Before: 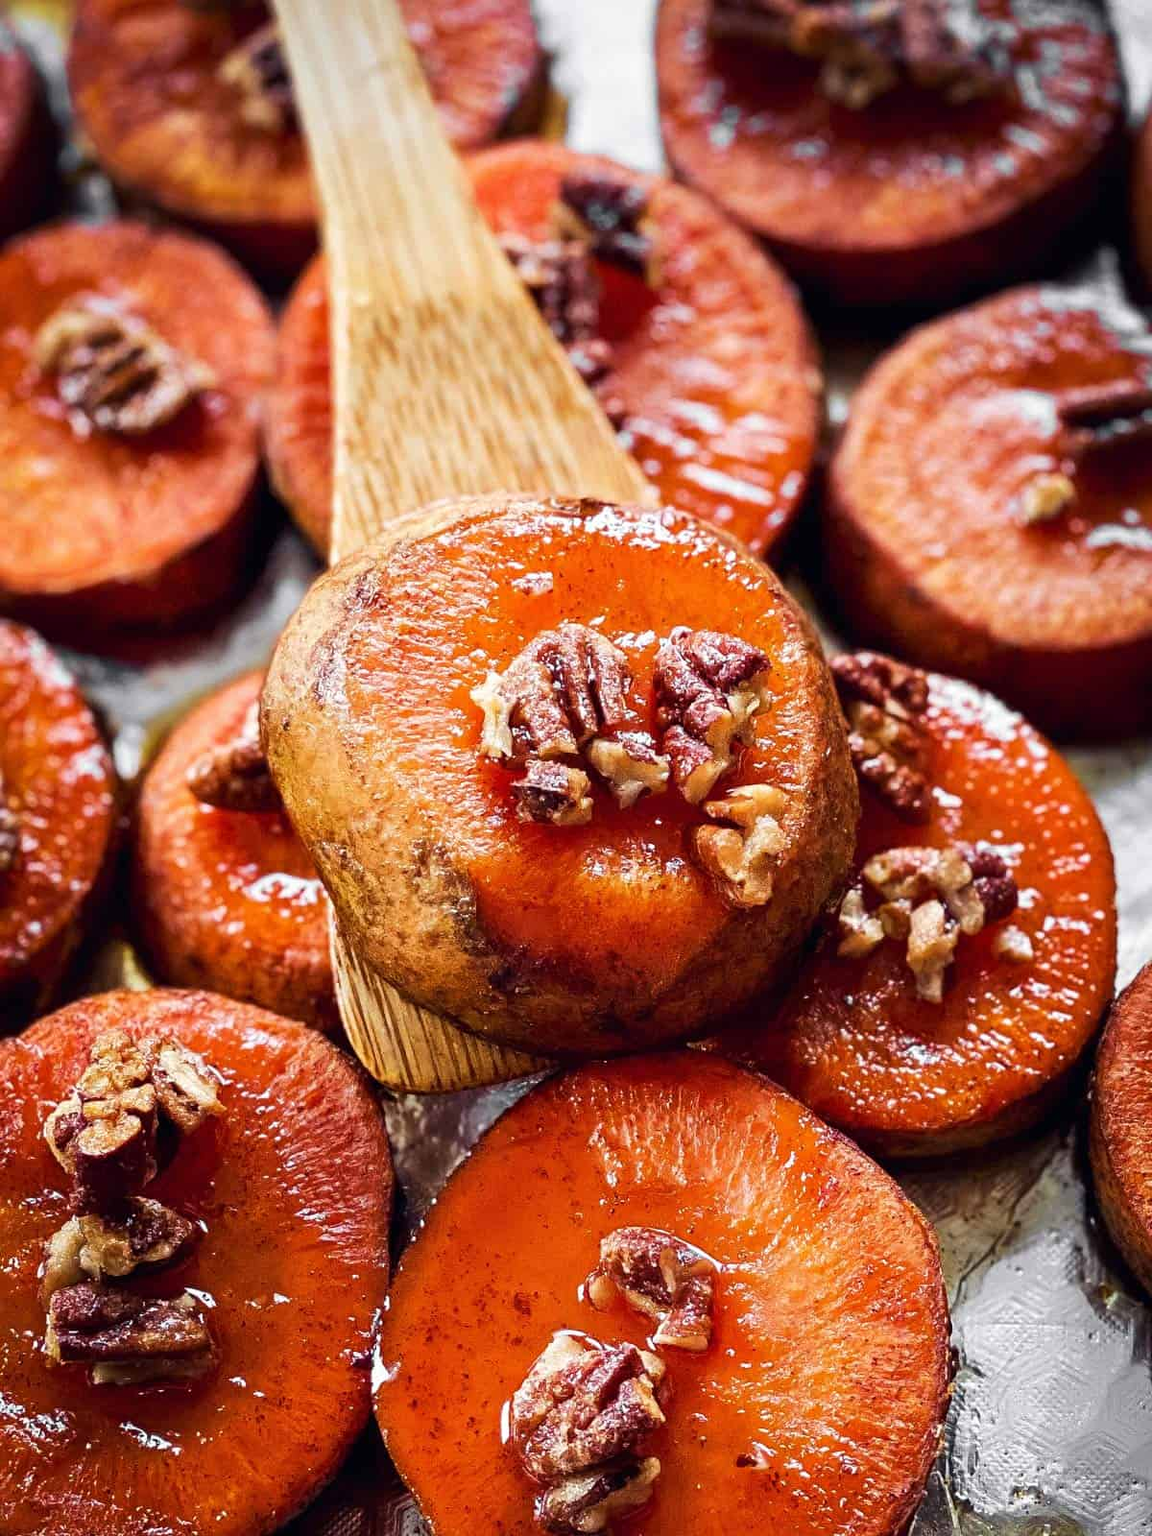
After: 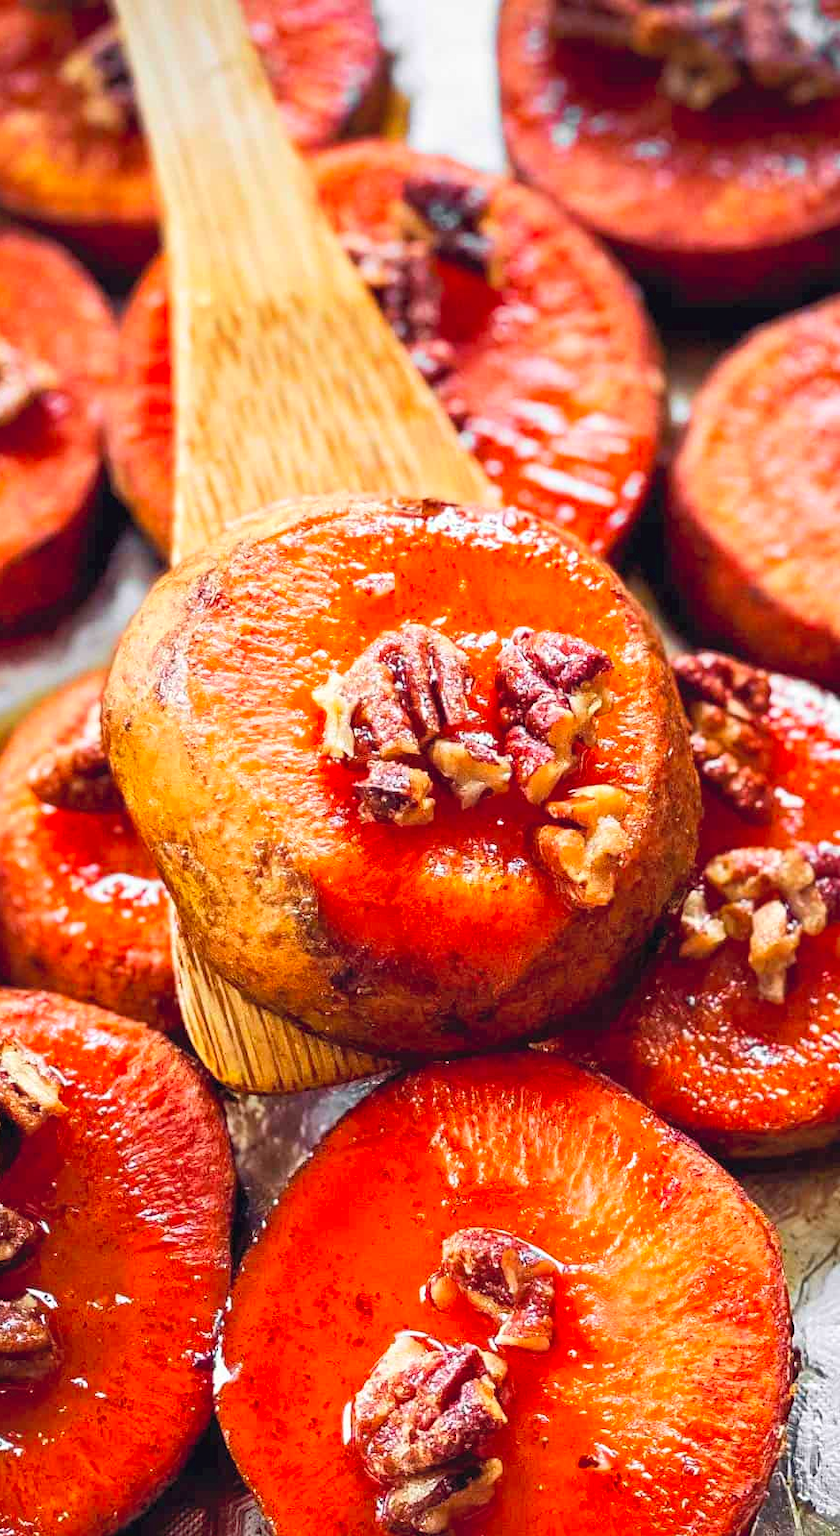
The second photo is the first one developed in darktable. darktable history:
crop: left 13.804%, right 13.253%
shadows and highlights: shadows 43.27, highlights 7.95
contrast brightness saturation: contrast 0.068, brightness 0.17, saturation 0.408
